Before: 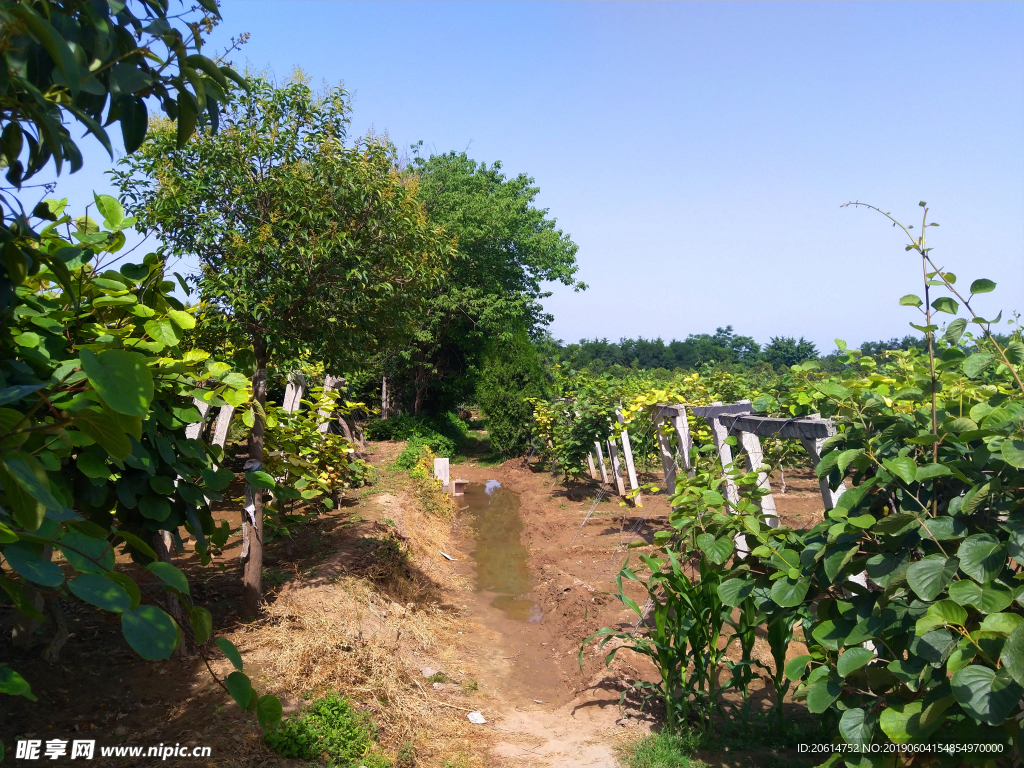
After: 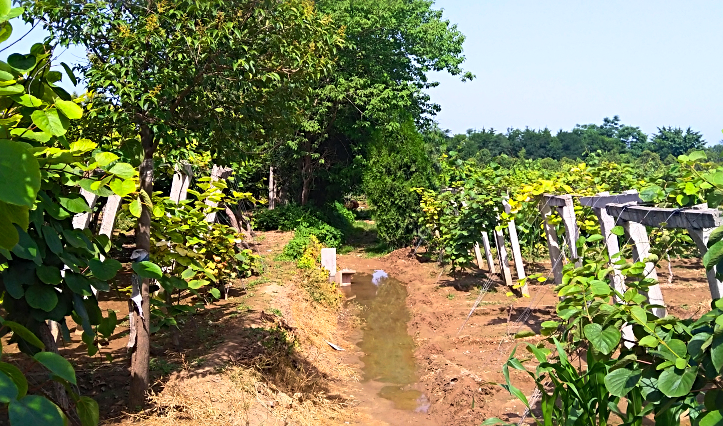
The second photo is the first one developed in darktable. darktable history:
contrast brightness saturation: contrast 0.197, brightness 0.161, saturation 0.222
sharpen: radius 2.743
crop: left 11.092%, top 27.381%, right 18.268%, bottom 17.052%
